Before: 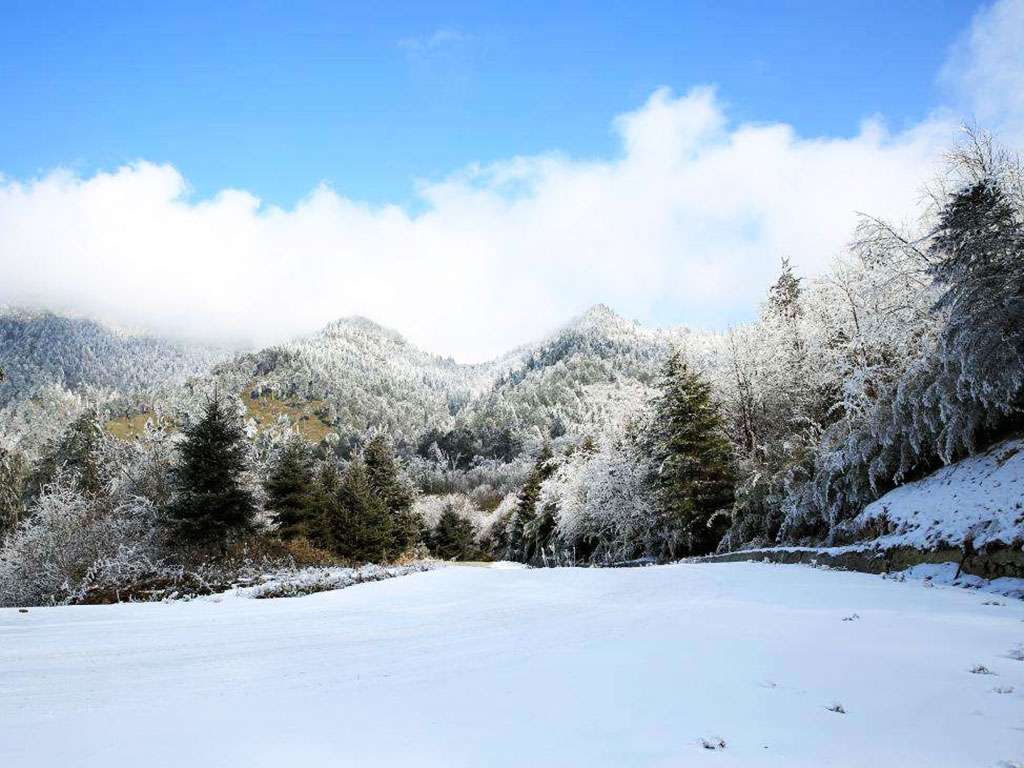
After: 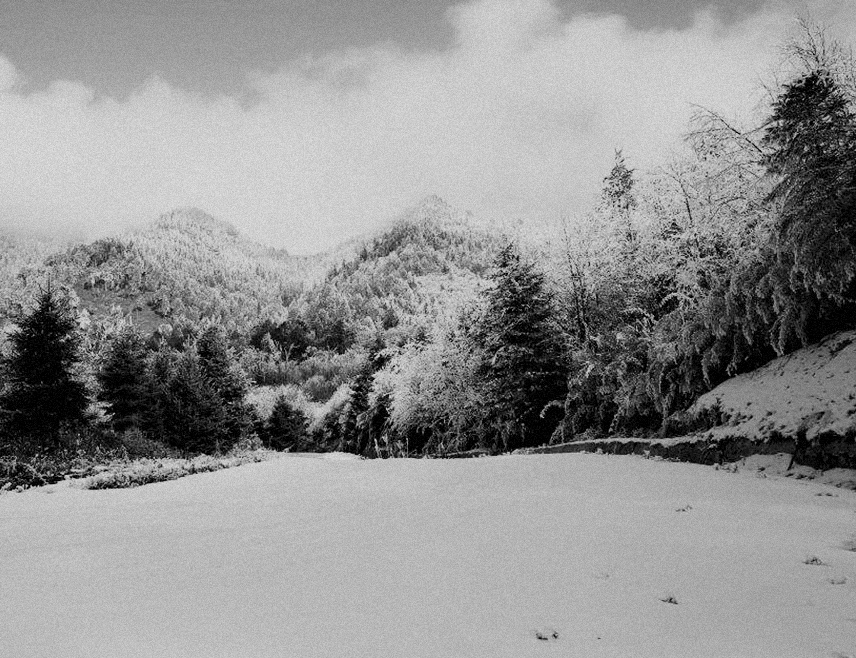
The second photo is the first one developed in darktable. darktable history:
monochrome: a 26.22, b 42.67, size 0.8
grain: mid-tones bias 0%
filmic rgb: middle gray luminance 21.73%, black relative exposure -14 EV, white relative exposure 2.96 EV, threshold 6 EV, target black luminance 0%, hardness 8.81, latitude 59.69%, contrast 1.208, highlights saturation mix 5%, shadows ↔ highlights balance 41.6%, add noise in highlights 0, color science v3 (2019), use custom middle-gray values true, iterations of high-quality reconstruction 0, contrast in highlights soft, enable highlight reconstruction true
crop: left 16.315%, top 14.246%
